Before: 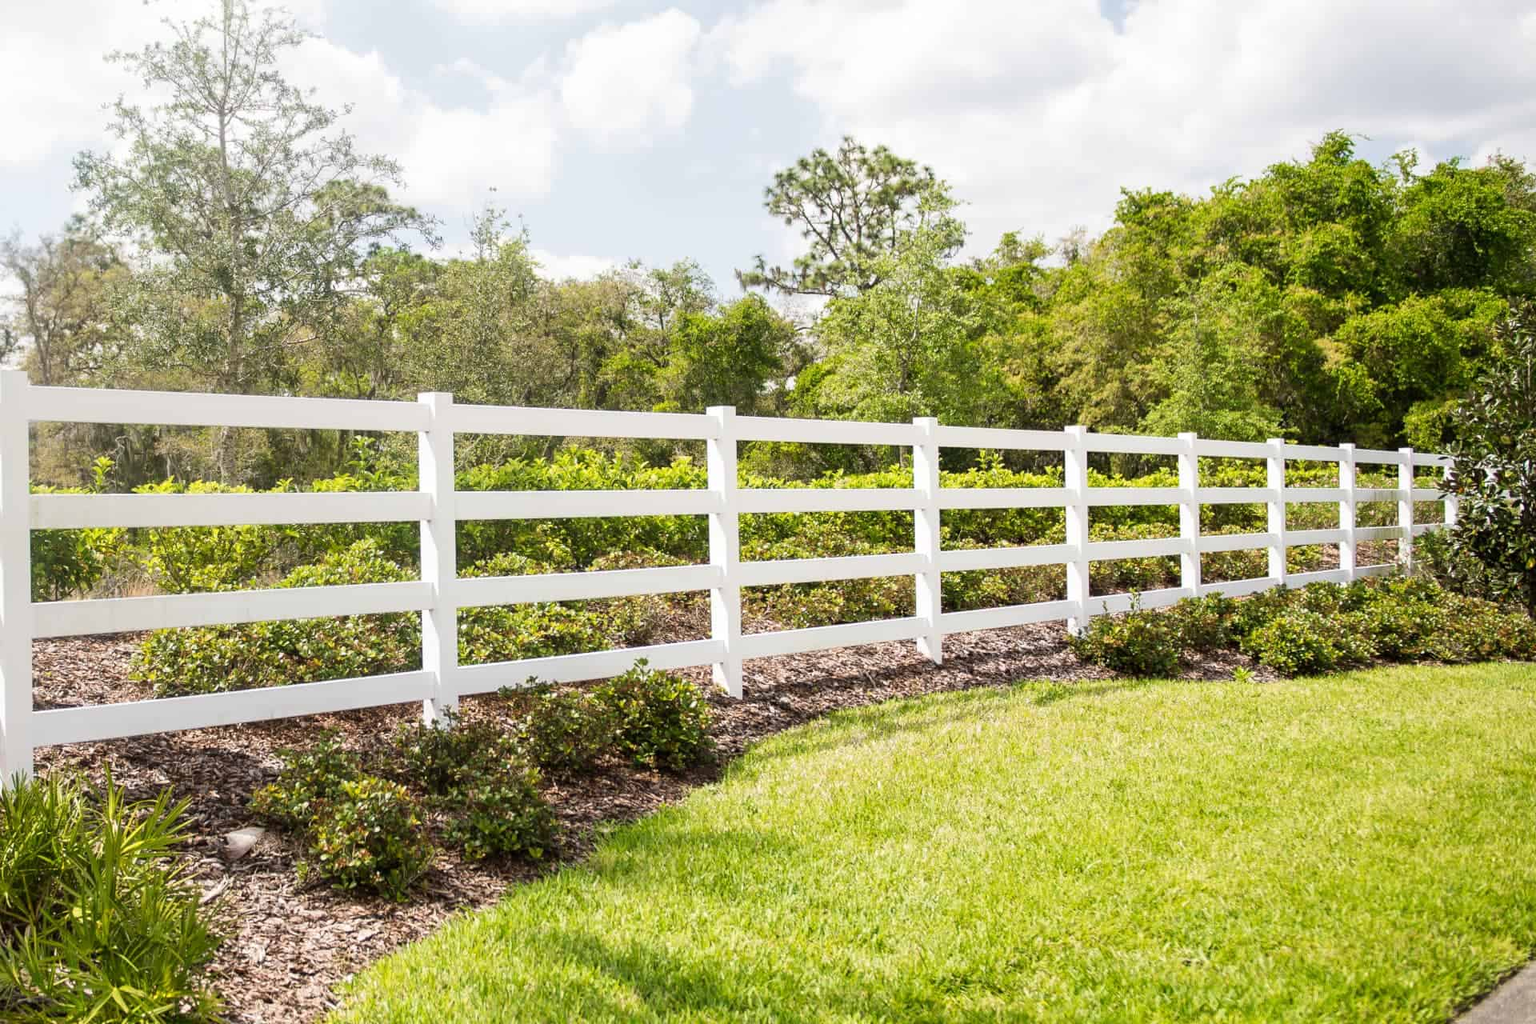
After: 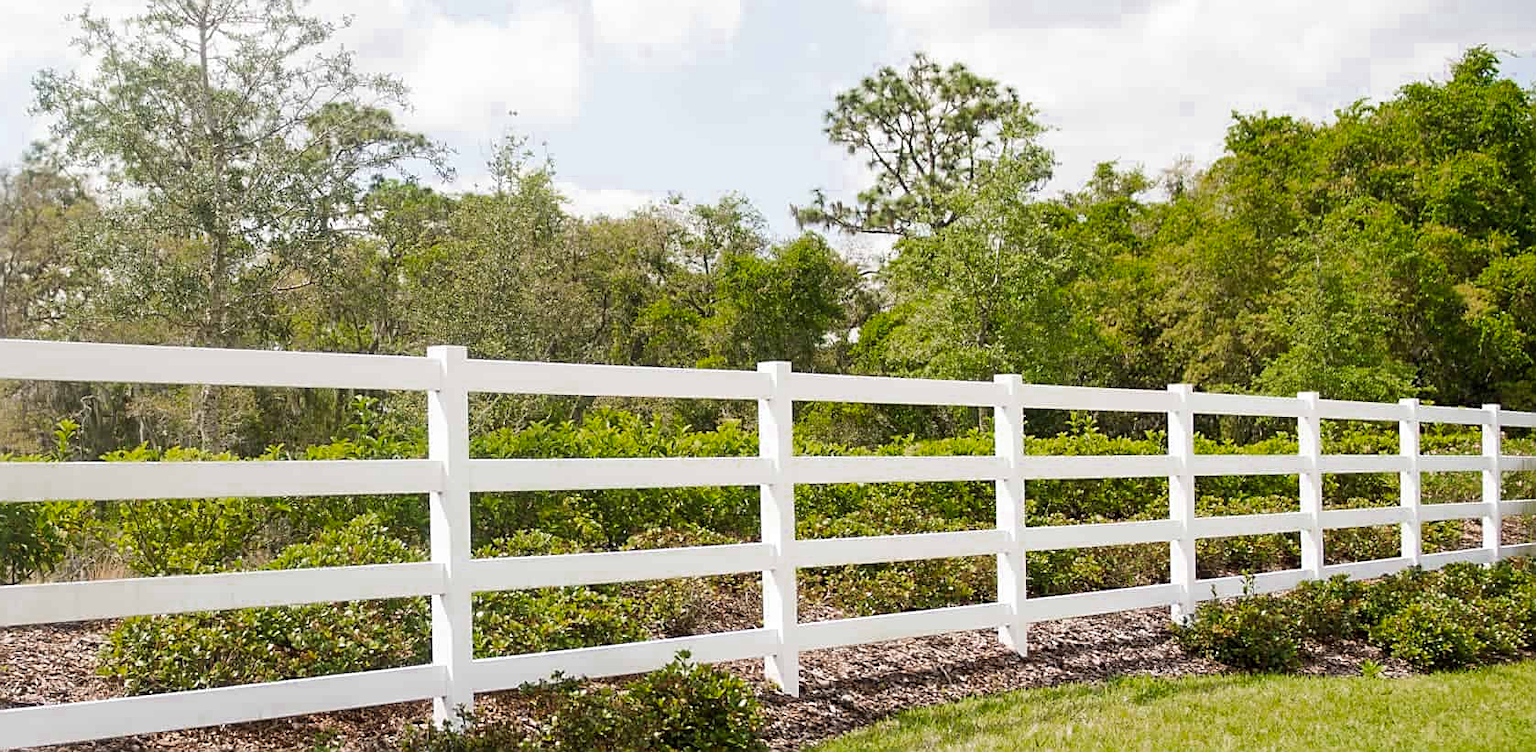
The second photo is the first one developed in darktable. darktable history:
sharpen: on, module defaults
color zones: curves: ch0 [(0.27, 0.396) (0.563, 0.504) (0.75, 0.5) (0.787, 0.307)]
crop: left 2.95%, top 8.849%, right 9.669%, bottom 26.875%
